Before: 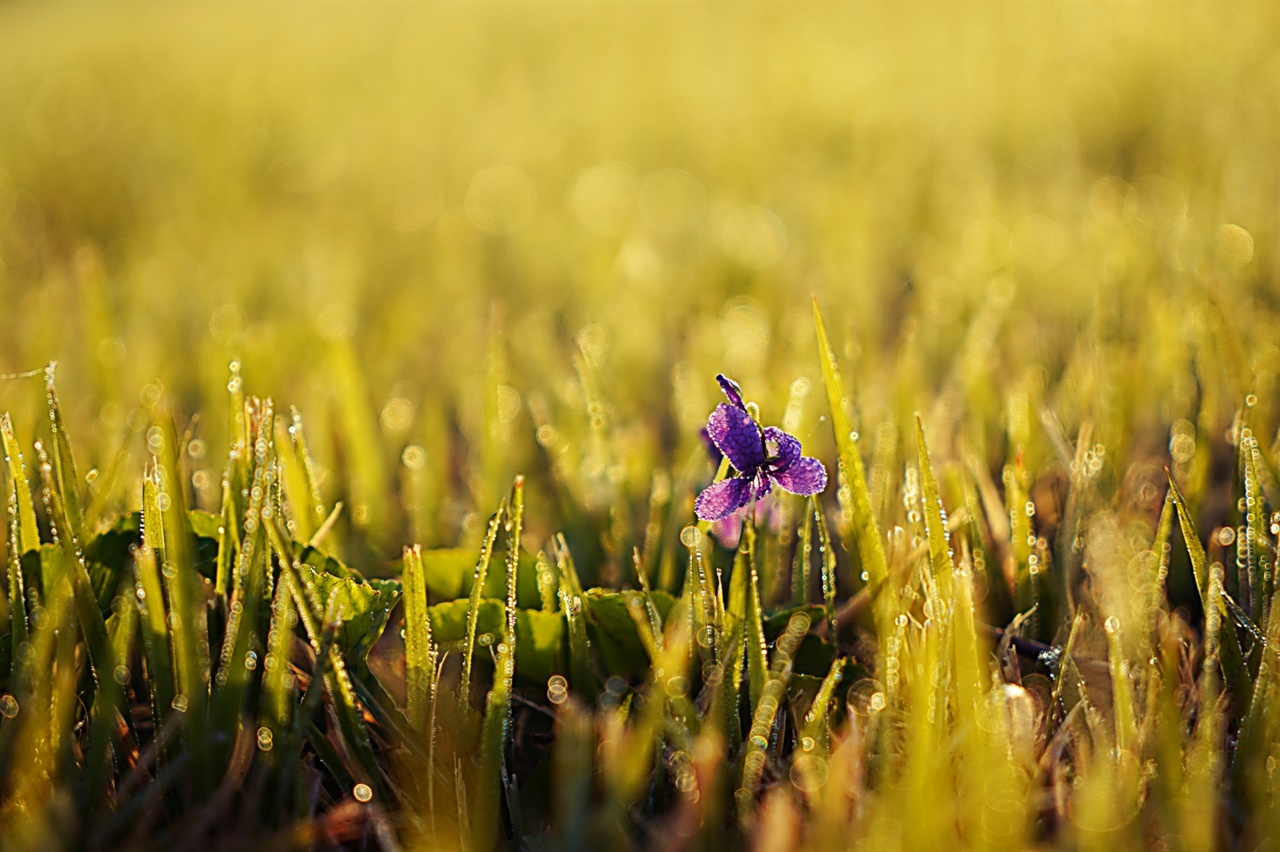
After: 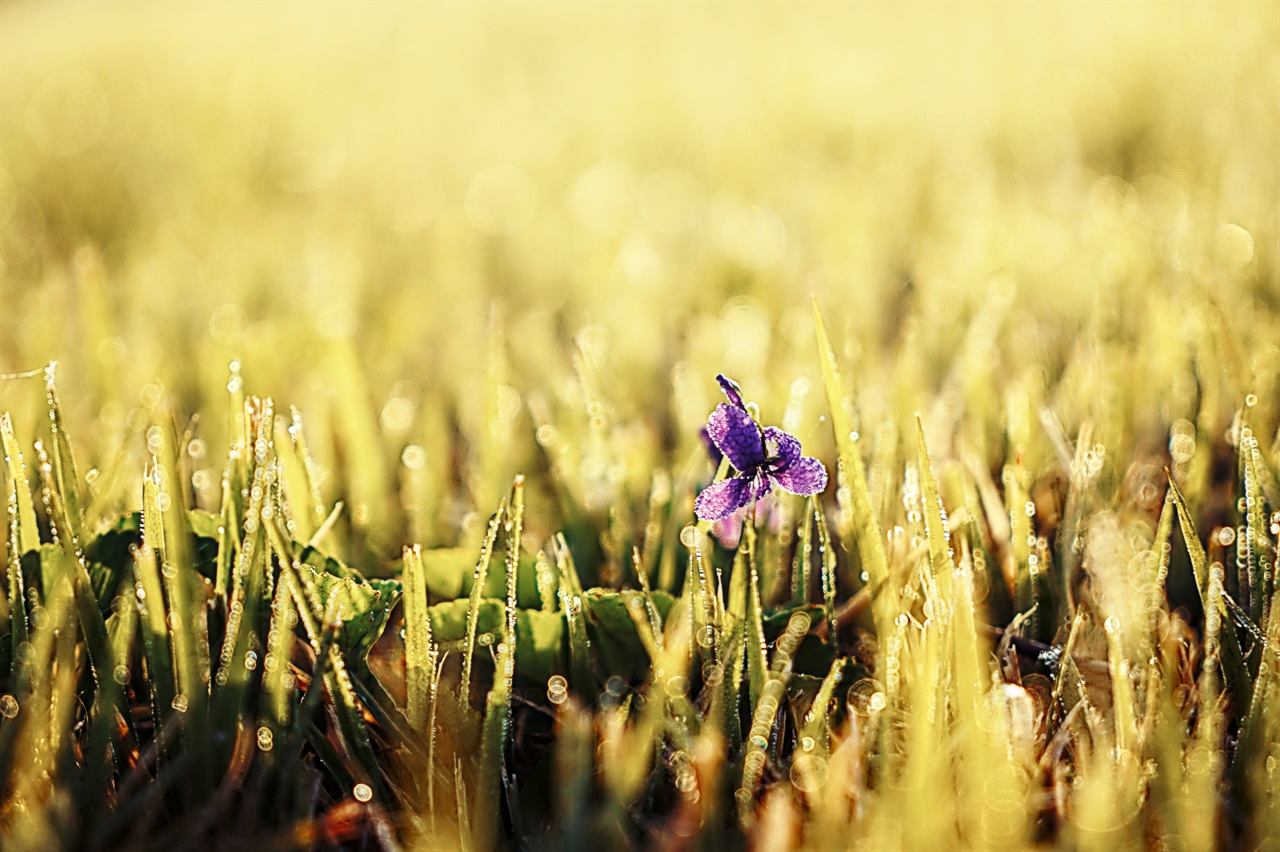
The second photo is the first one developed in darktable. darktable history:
color zones: curves: ch0 [(0, 0.5) (0.125, 0.4) (0.25, 0.5) (0.375, 0.4) (0.5, 0.4) (0.625, 0.35) (0.75, 0.35) (0.875, 0.5)]; ch1 [(0, 0.35) (0.125, 0.45) (0.25, 0.35) (0.375, 0.35) (0.5, 0.35) (0.625, 0.35) (0.75, 0.45) (0.875, 0.35)]; ch2 [(0, 0.6) (0.125, 0.5) (0.25, 0.5) (0.375, 0.6) (0.5, 0.6) (0.625, 0.5) (0.75, 0.5) (0.875, 0.5)]
base curve: curves: ch0 [(0, 0) (0.028, 0.03) (0.121, 0.232) (0.46, 0.748) (0.859, 0.968) (1, 1)], preserve colors none
local contrast: on, module defaults
